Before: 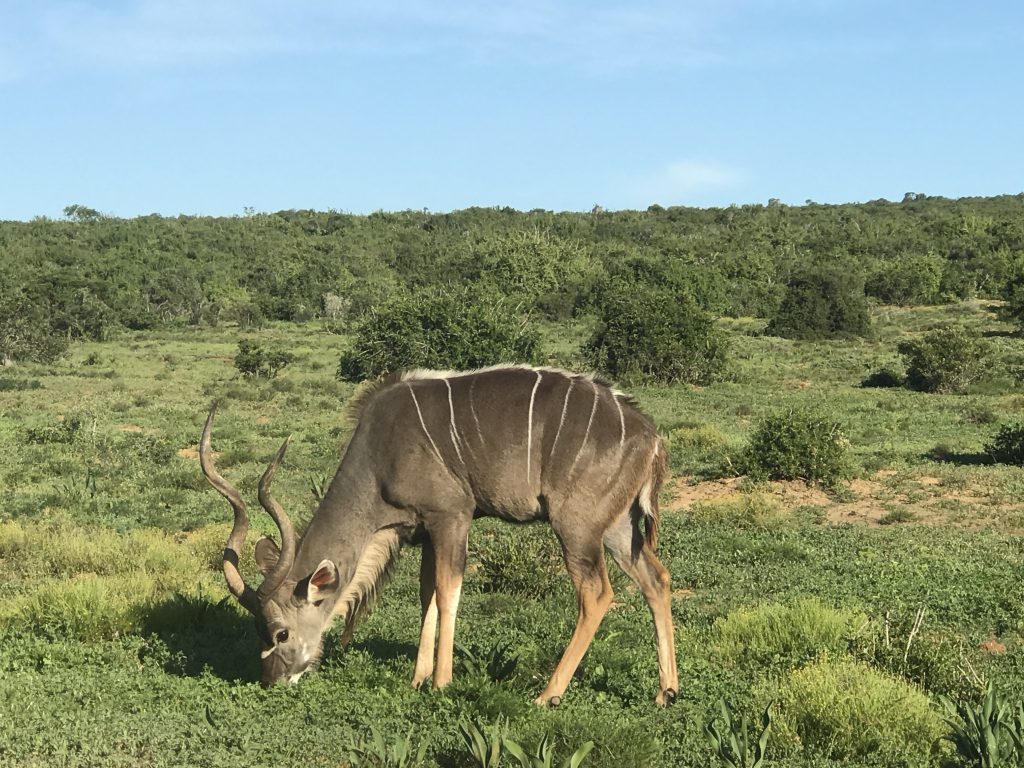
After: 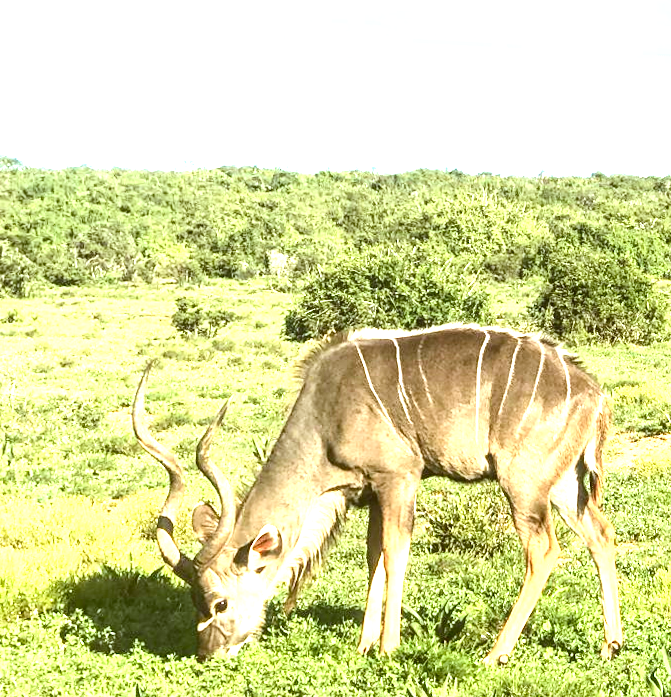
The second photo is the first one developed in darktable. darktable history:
crop and rotate: left 8.786%, right 24.548%
color correction: highlights a* -0.482, highlights b* 0.161, shadows a* 4.66, shadows b* 20.72
contrast brightness saturation: contrast 0.21, brightness -0.11, saturation 0.21
rotate and perspective: rotation -0.013°, lens shift (vertical) -0.027, lens shift (horizontal) 0.178, crop left 0.016, crop right 0.989, crop top 0.082, crop bottom 0.918
exposure: exposure 2.04 EV, compensate highlight preservation false
local contrast: on, module defaults
